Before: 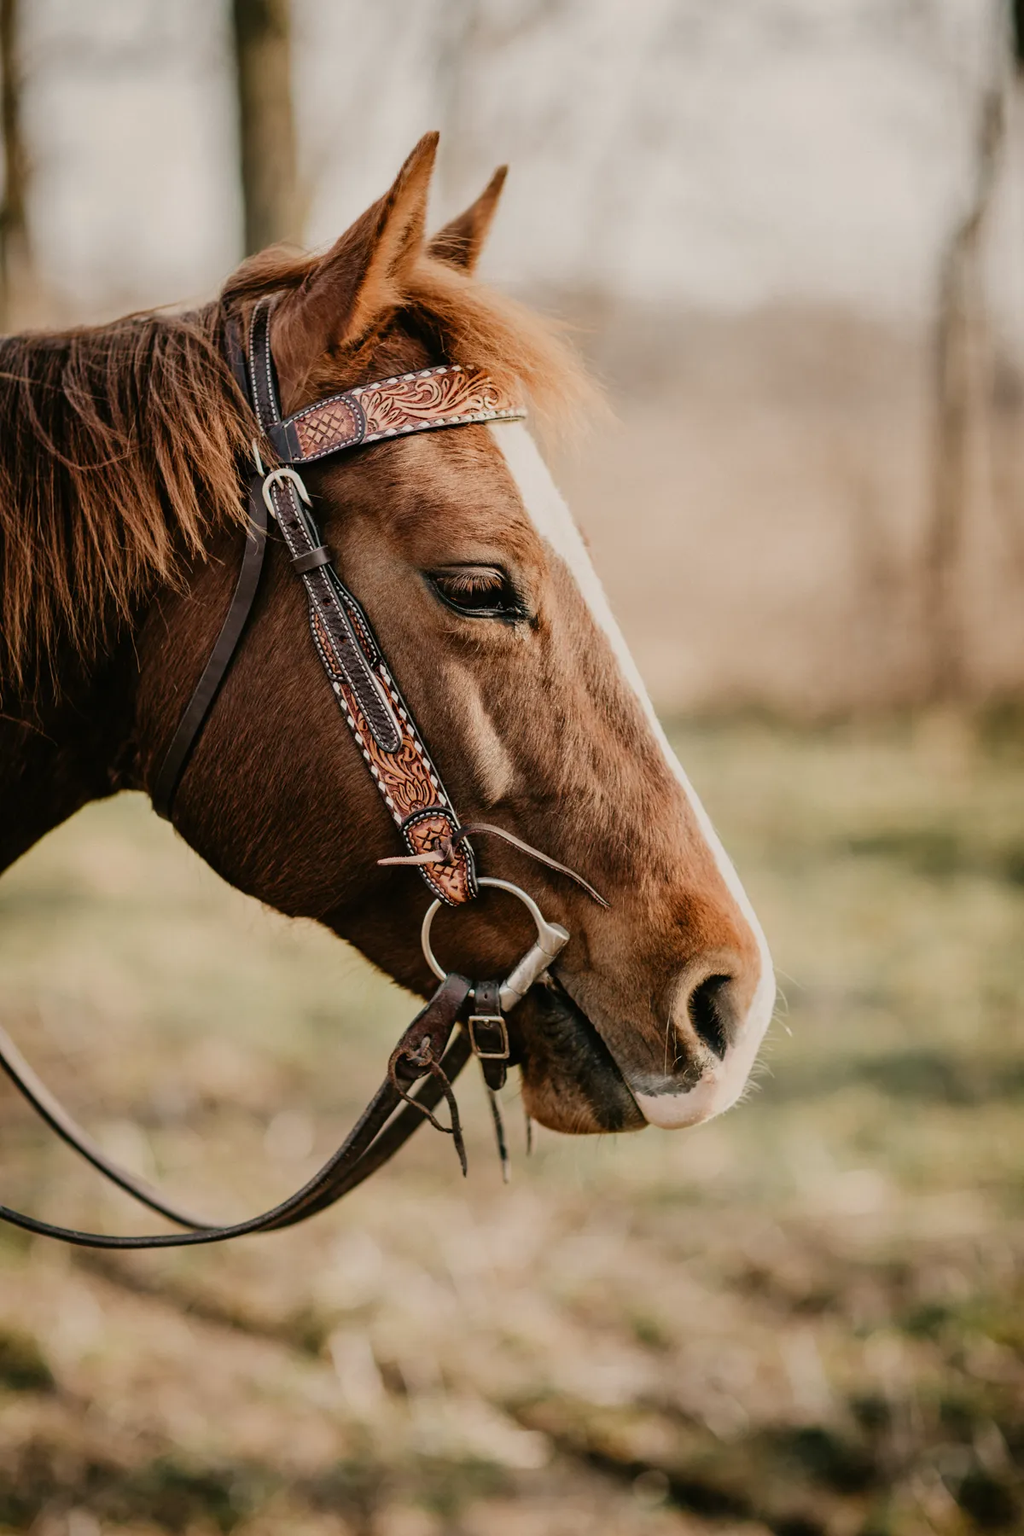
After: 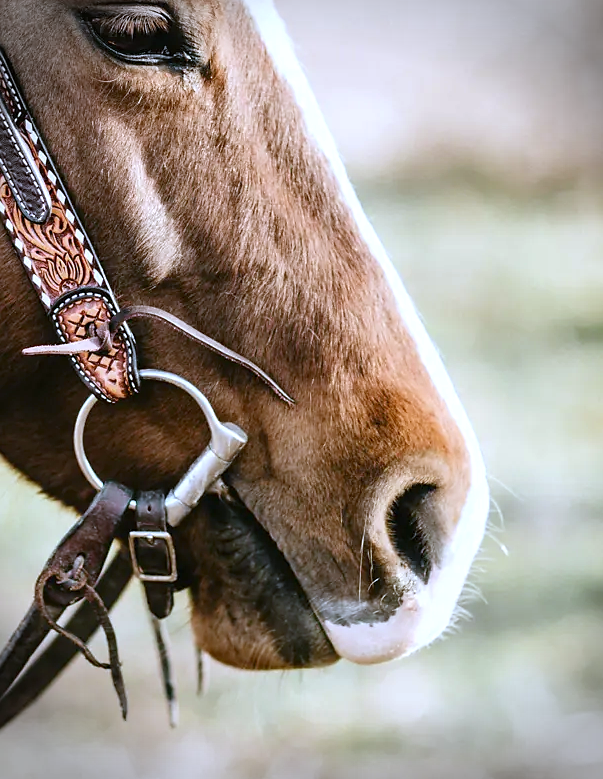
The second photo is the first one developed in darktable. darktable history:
sharpen: radius 1, threshold 1
white balance: red 0.871, blue 1.249
vignetting: fall-off start 88.03%, fall-off radius 24.9%
crop: left 35.03%, top 36.625%, right 14.663%, bottom 20.057%
exposure: black level correction 0, exposure 0.9 EV, compensate highlight preservation false
